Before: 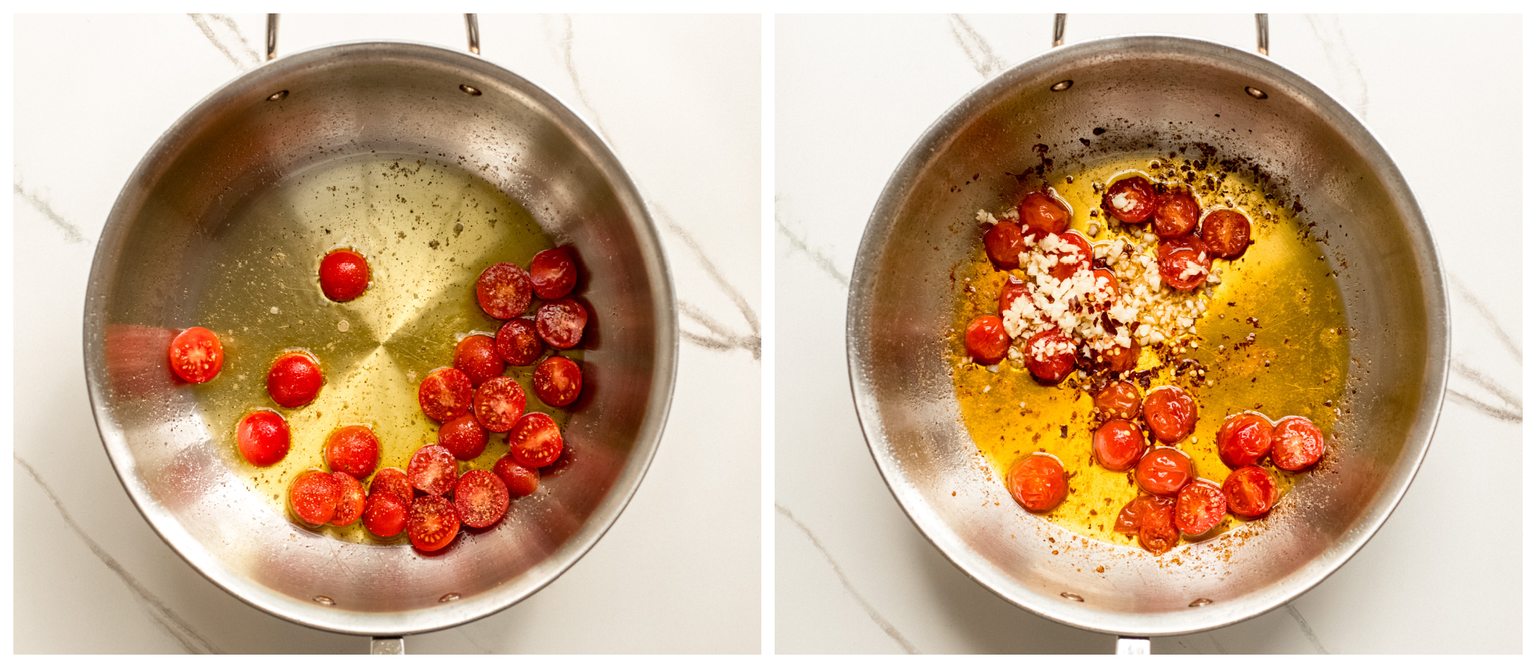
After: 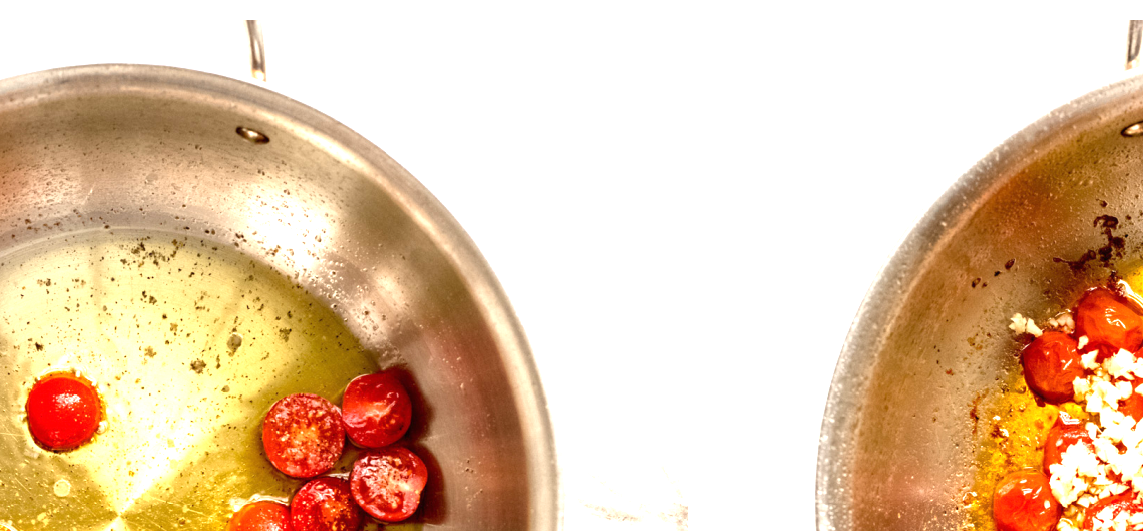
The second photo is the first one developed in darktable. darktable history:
exposure: black level correction 0, exposure 1.29 EV, compensate highlight preservation false
crop: left 19.671%, right 30.594%, bottom 46.896%
